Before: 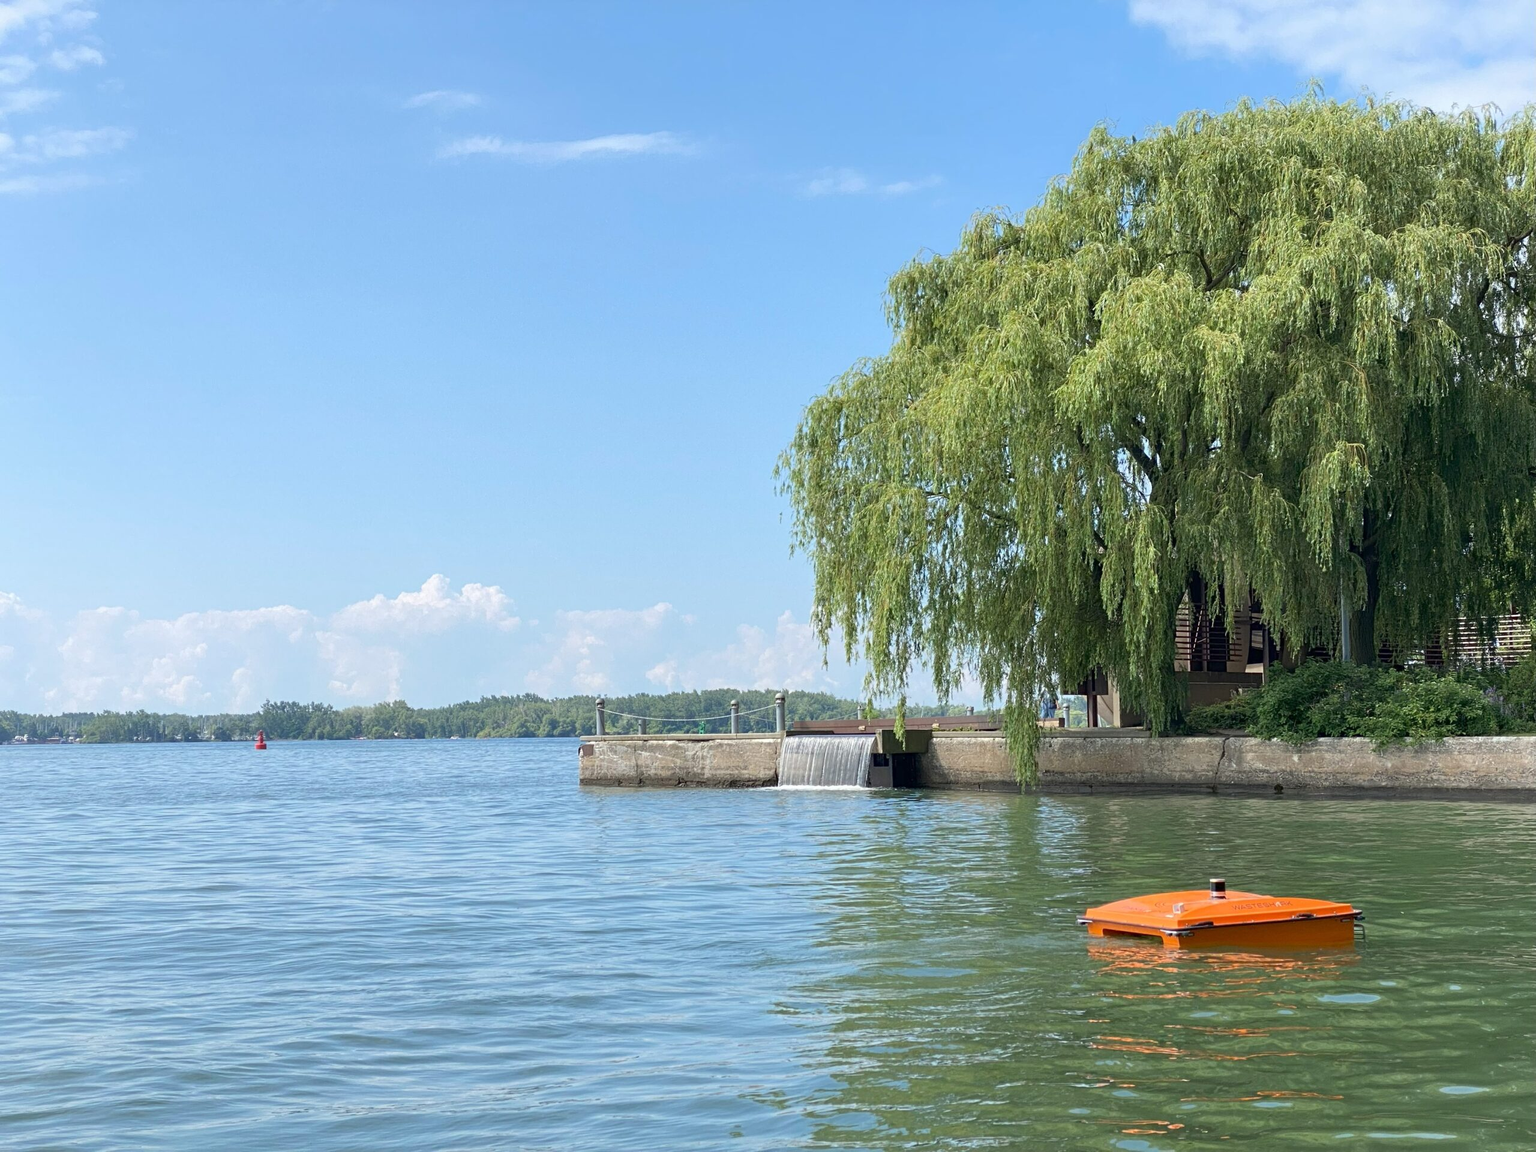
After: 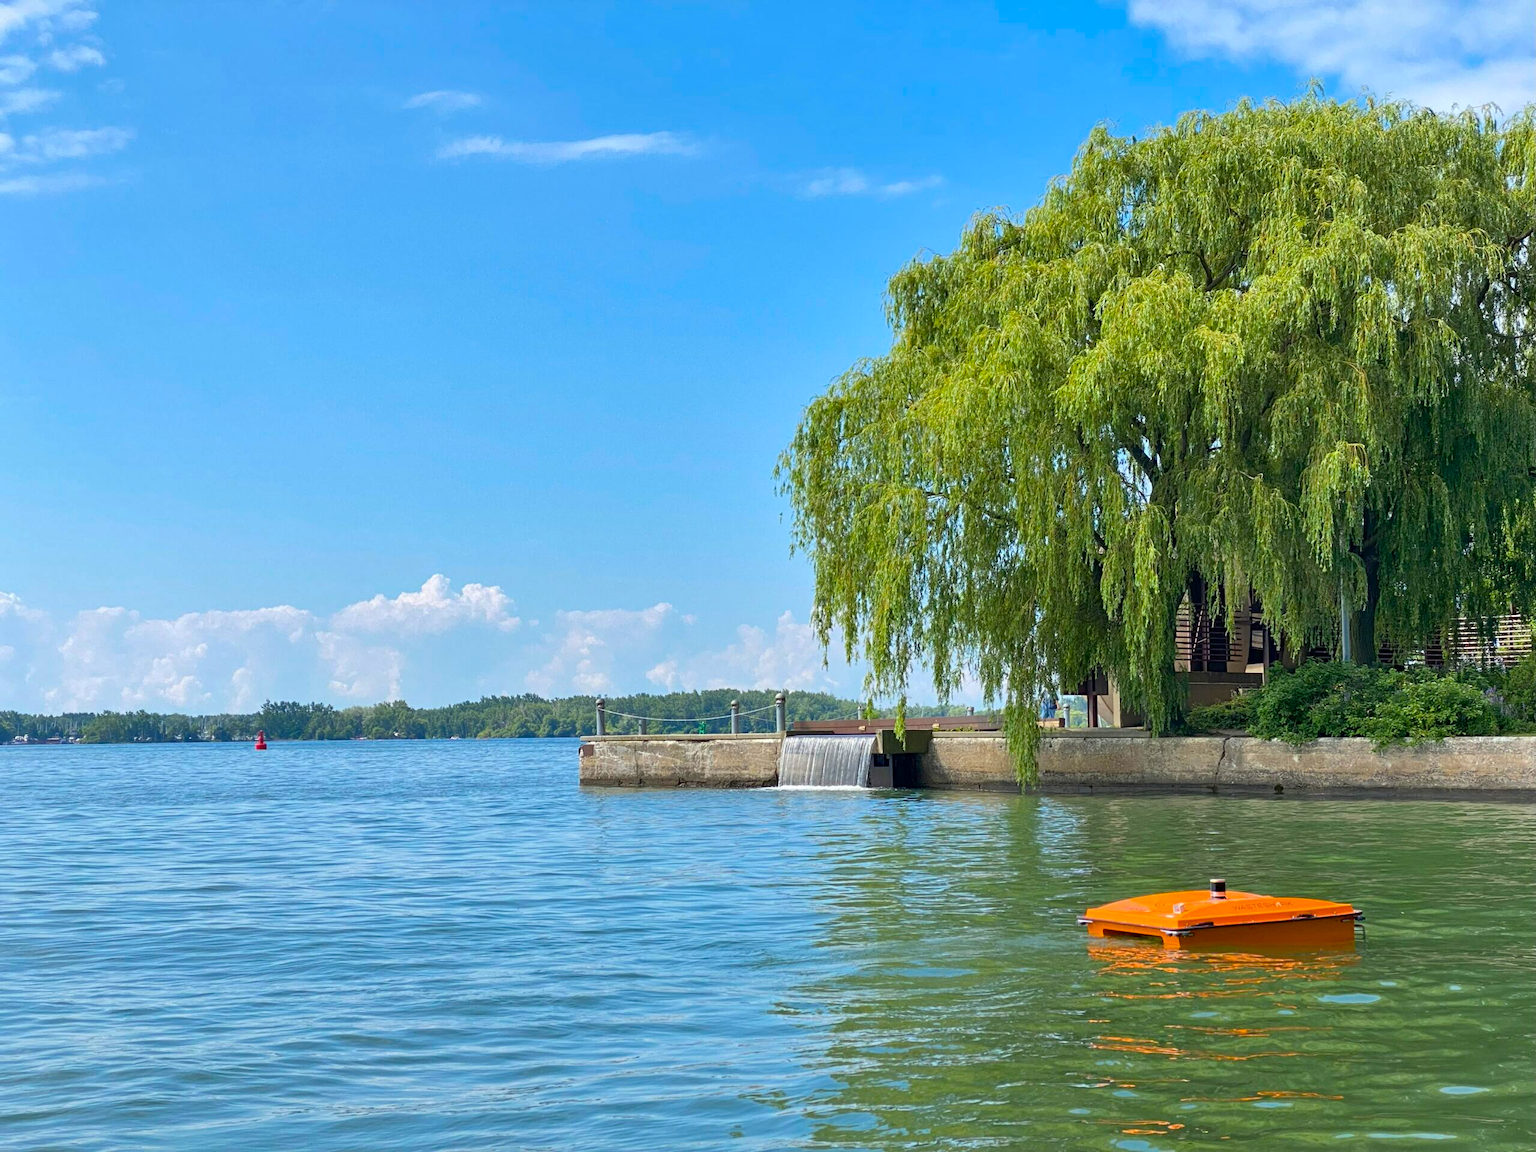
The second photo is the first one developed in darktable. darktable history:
color balance rgb: linear chroma grading › global chroma 15%, perceptual saturation grading › global saturation 30%
shadows and highlights: soften with gaussian
